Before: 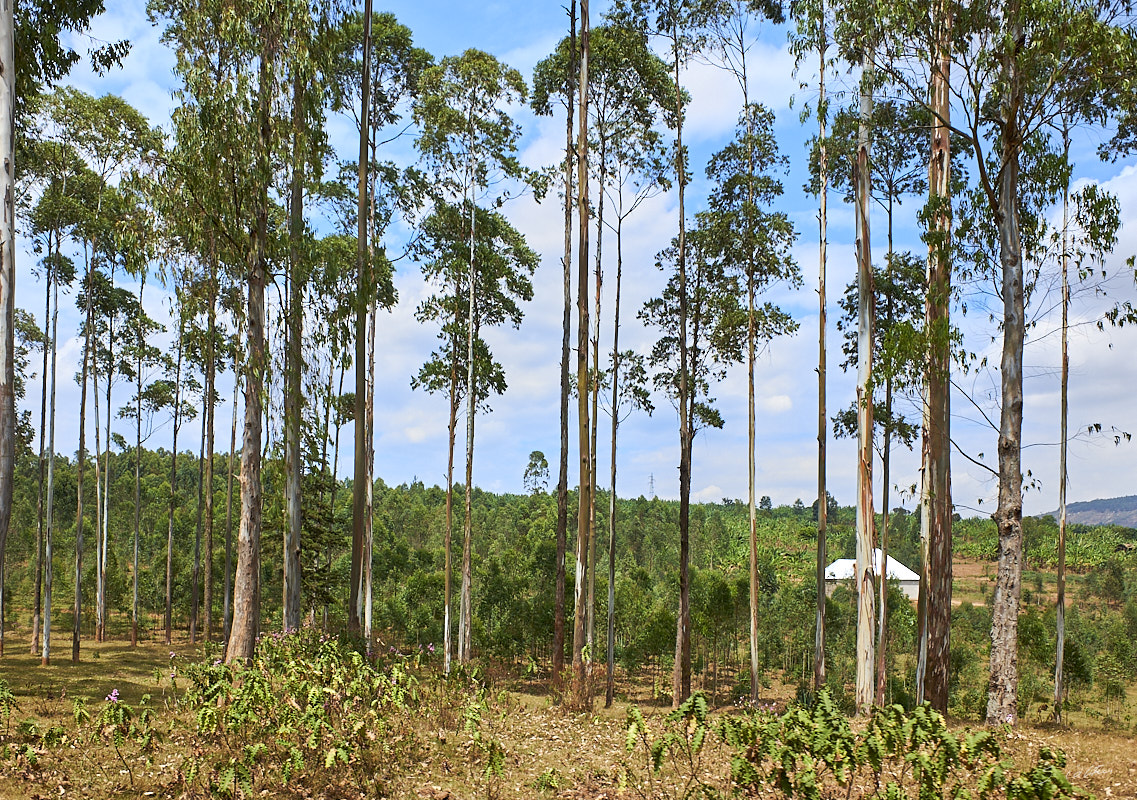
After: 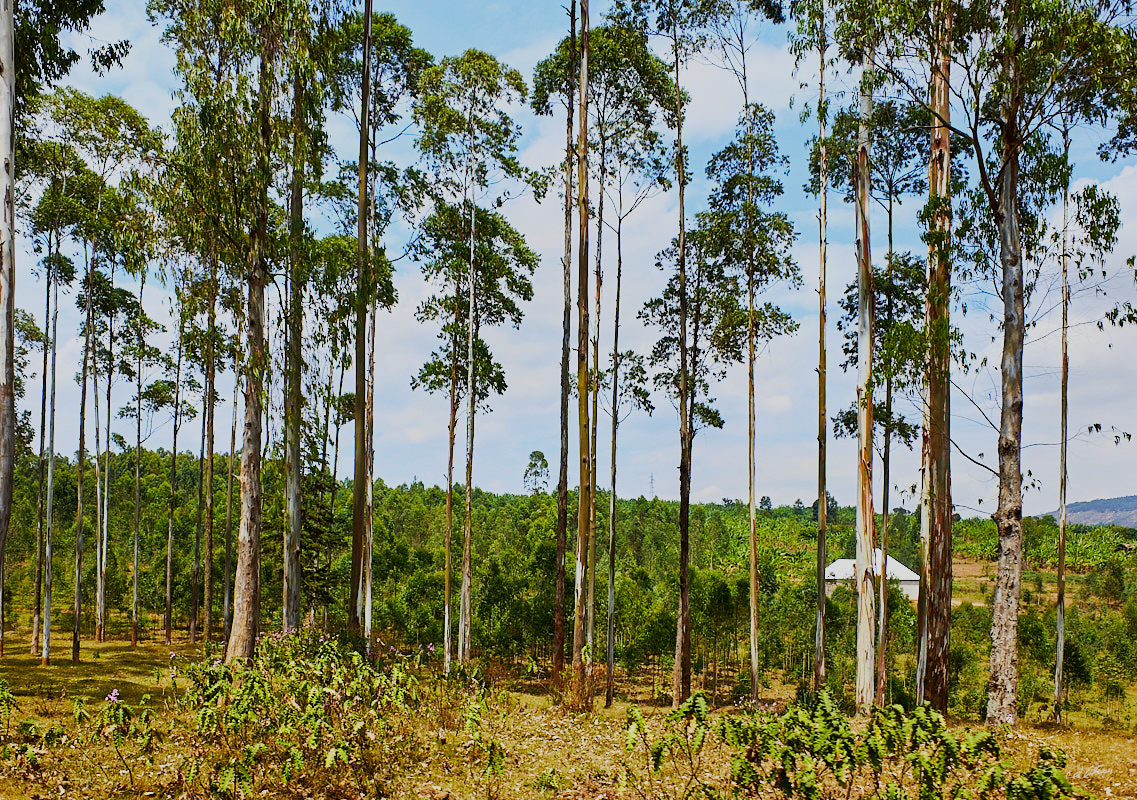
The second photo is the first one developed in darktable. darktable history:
color balance rgb: perceptual saturation grading › global saturation 25%, global vibrance 20%
sigmoid: skew -0.2, preserve hue 0%, red attenuation 0.1, red rotation 0.035, green attenuation 0.1, green rotation -0.017, blue attenuation 0.15, blue rotation -0.052, base primaries Rec2020
